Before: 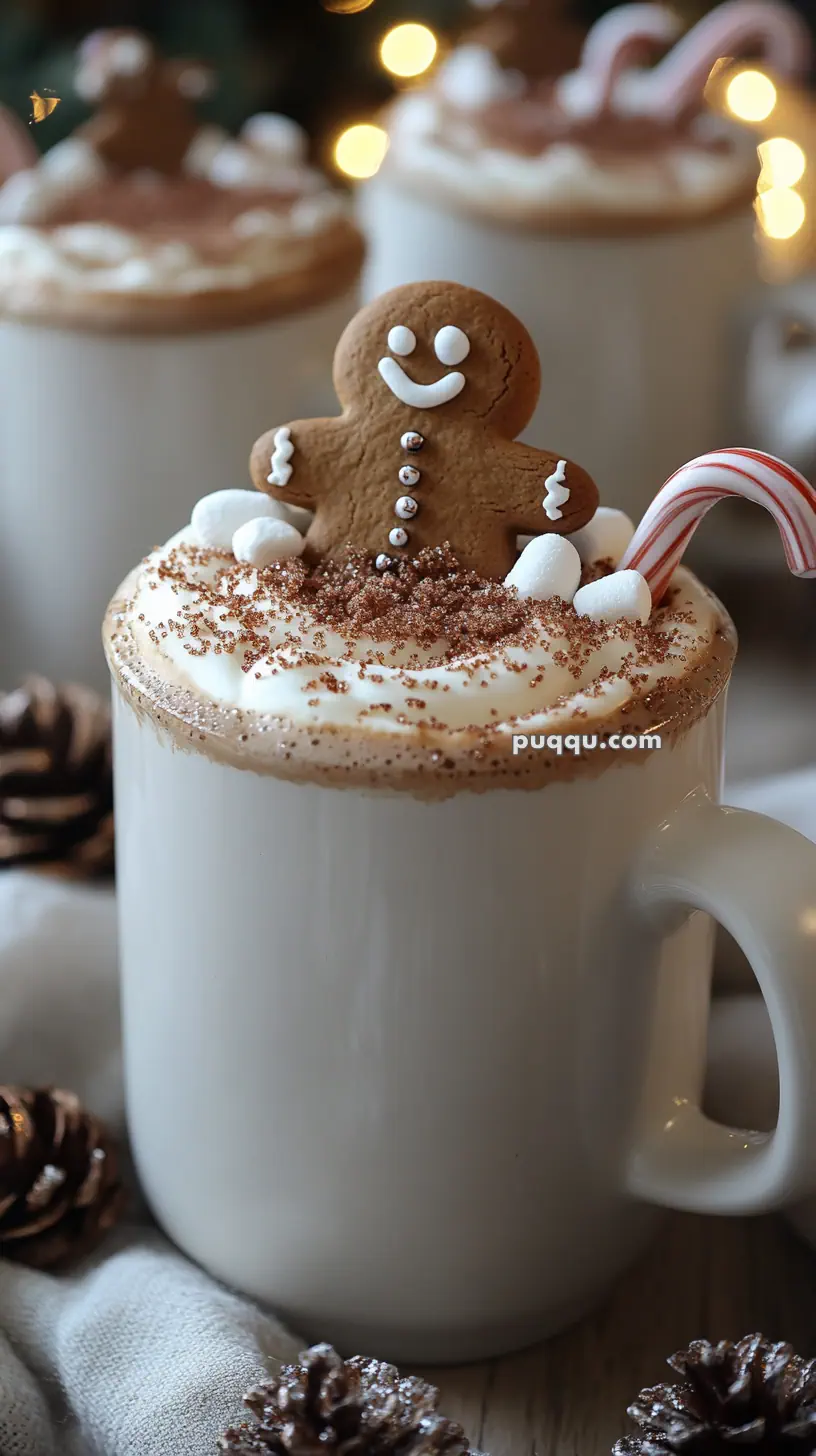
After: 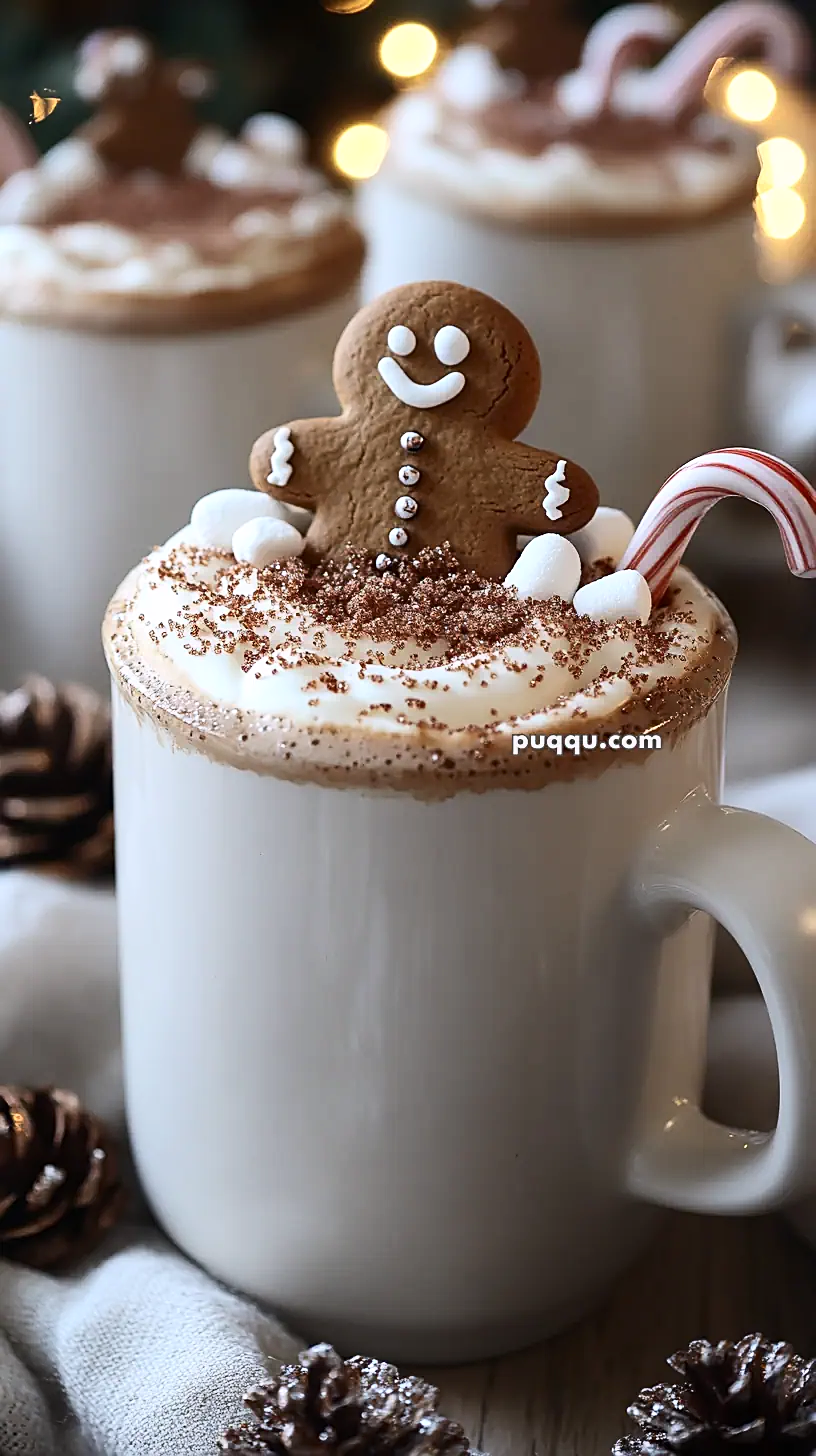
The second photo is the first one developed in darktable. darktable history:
contrast brightness saturation: contrast 0.24, brightness 0.09
white balance: red 1.009, blue 1.027
sharpen: on, module defaults
